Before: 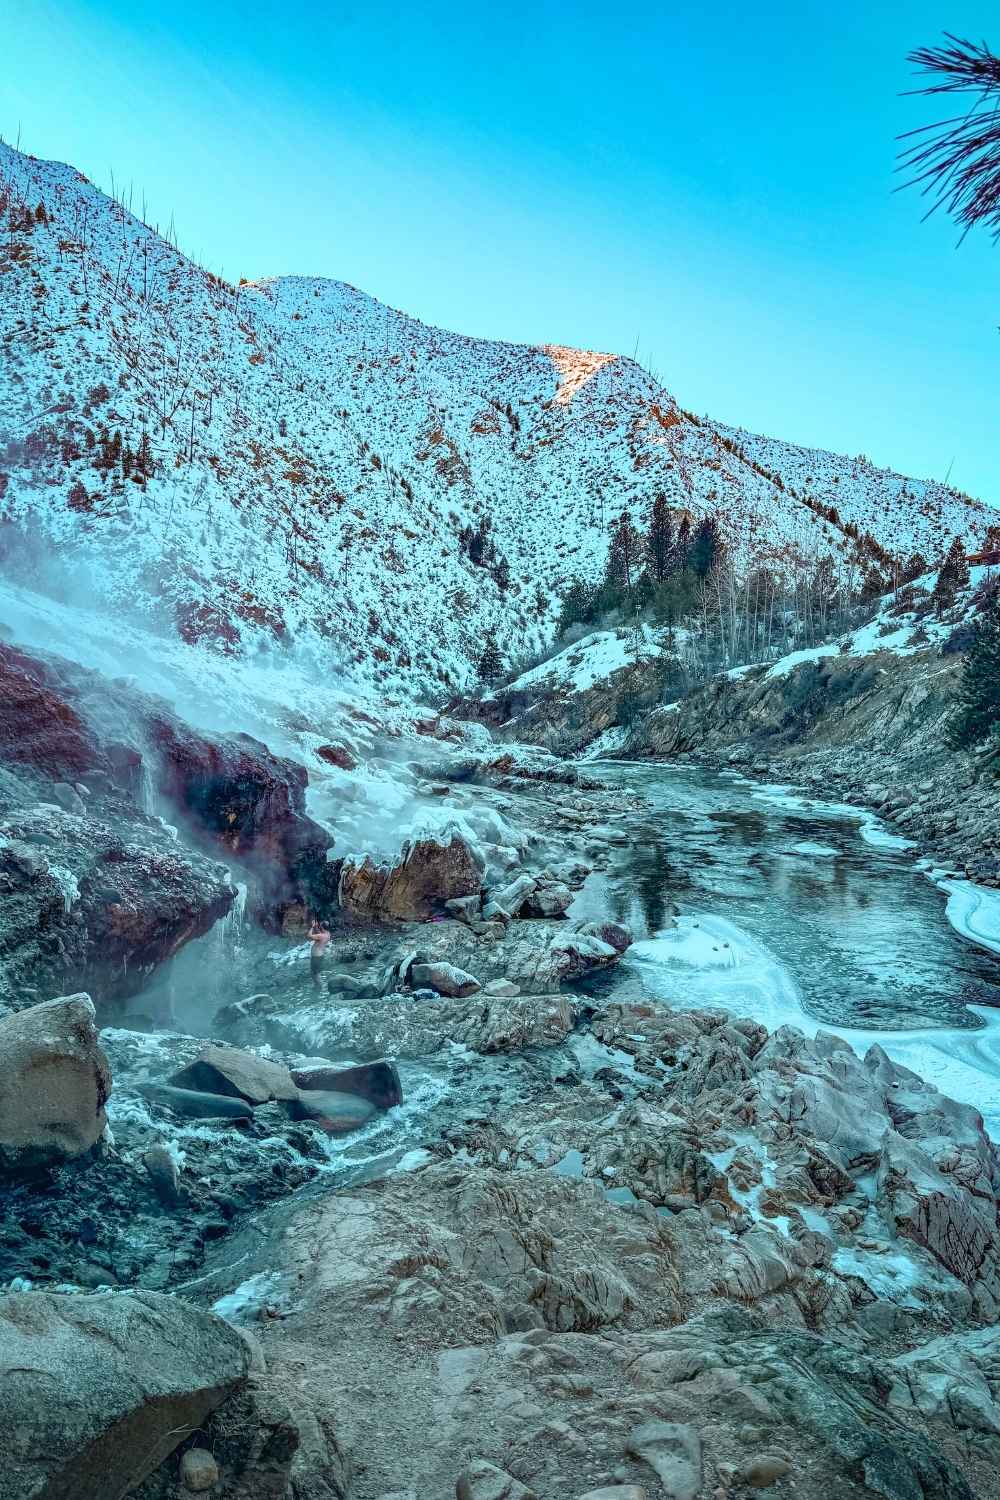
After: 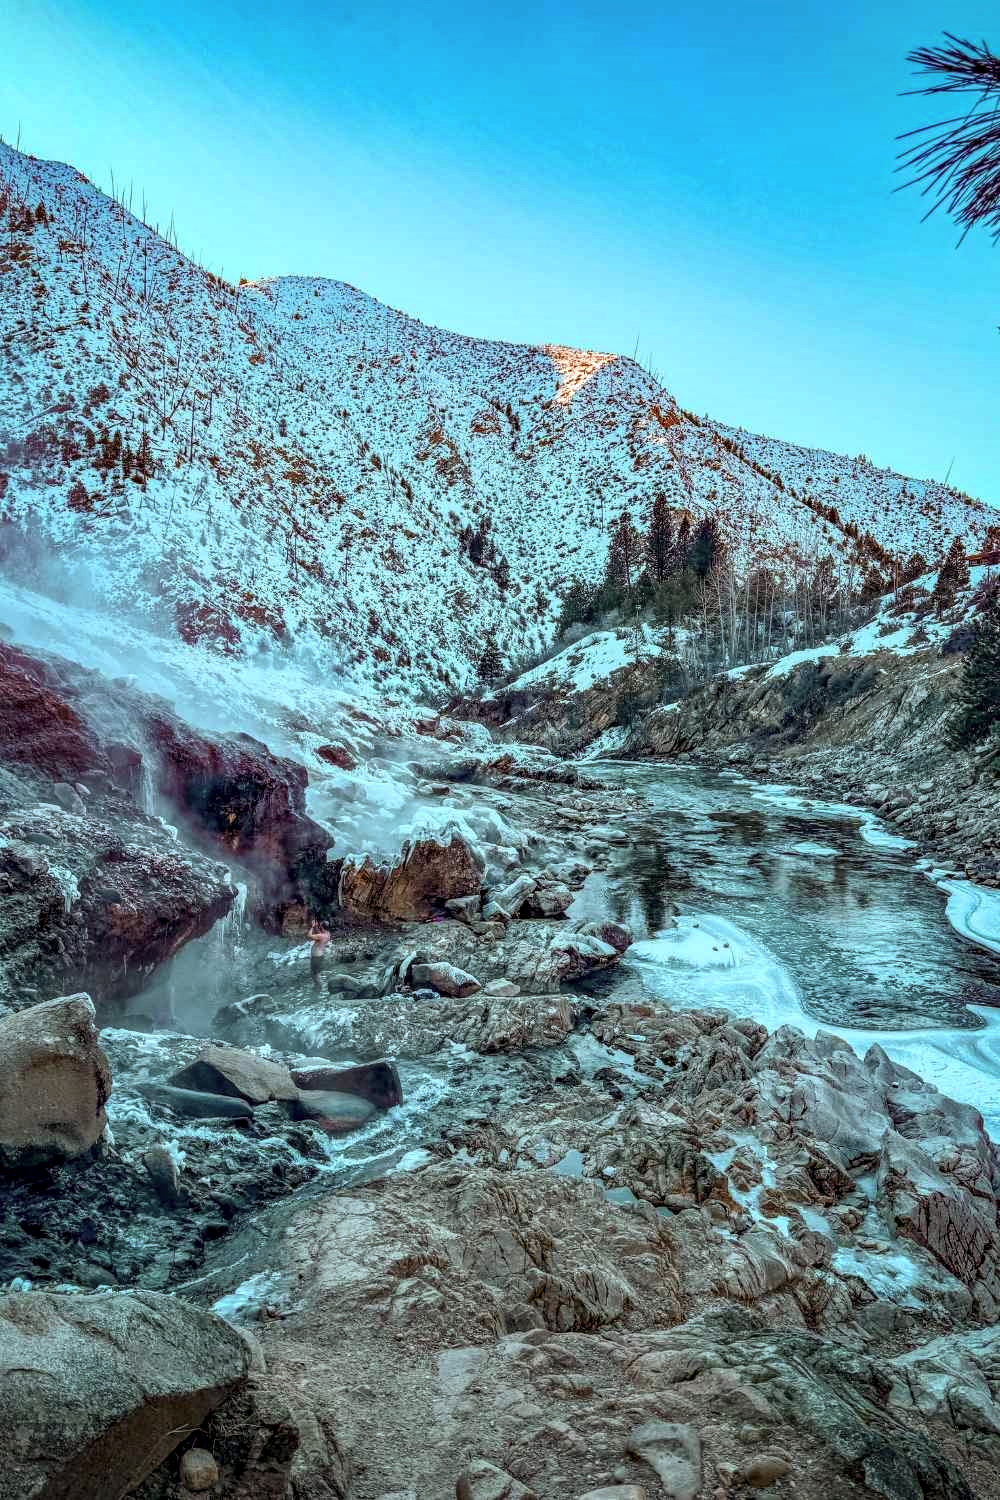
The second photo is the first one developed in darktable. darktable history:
rgb levels: mode RGB, independent channels, levels [[0, 0.5, 1], [0, 0.521, 1], [0, 0.536, 1]]
local contrast: detail 130%
